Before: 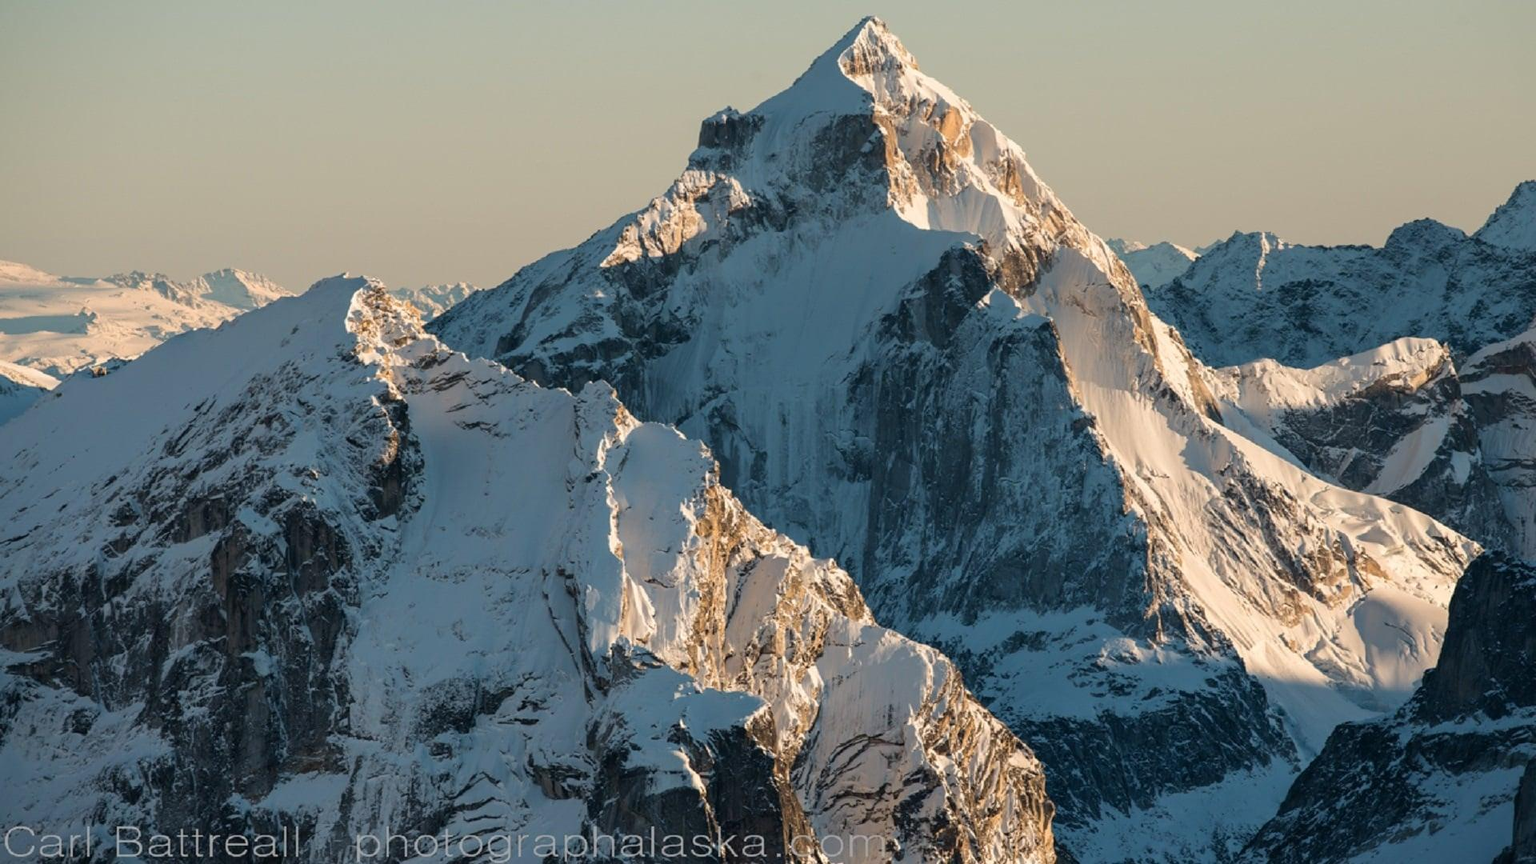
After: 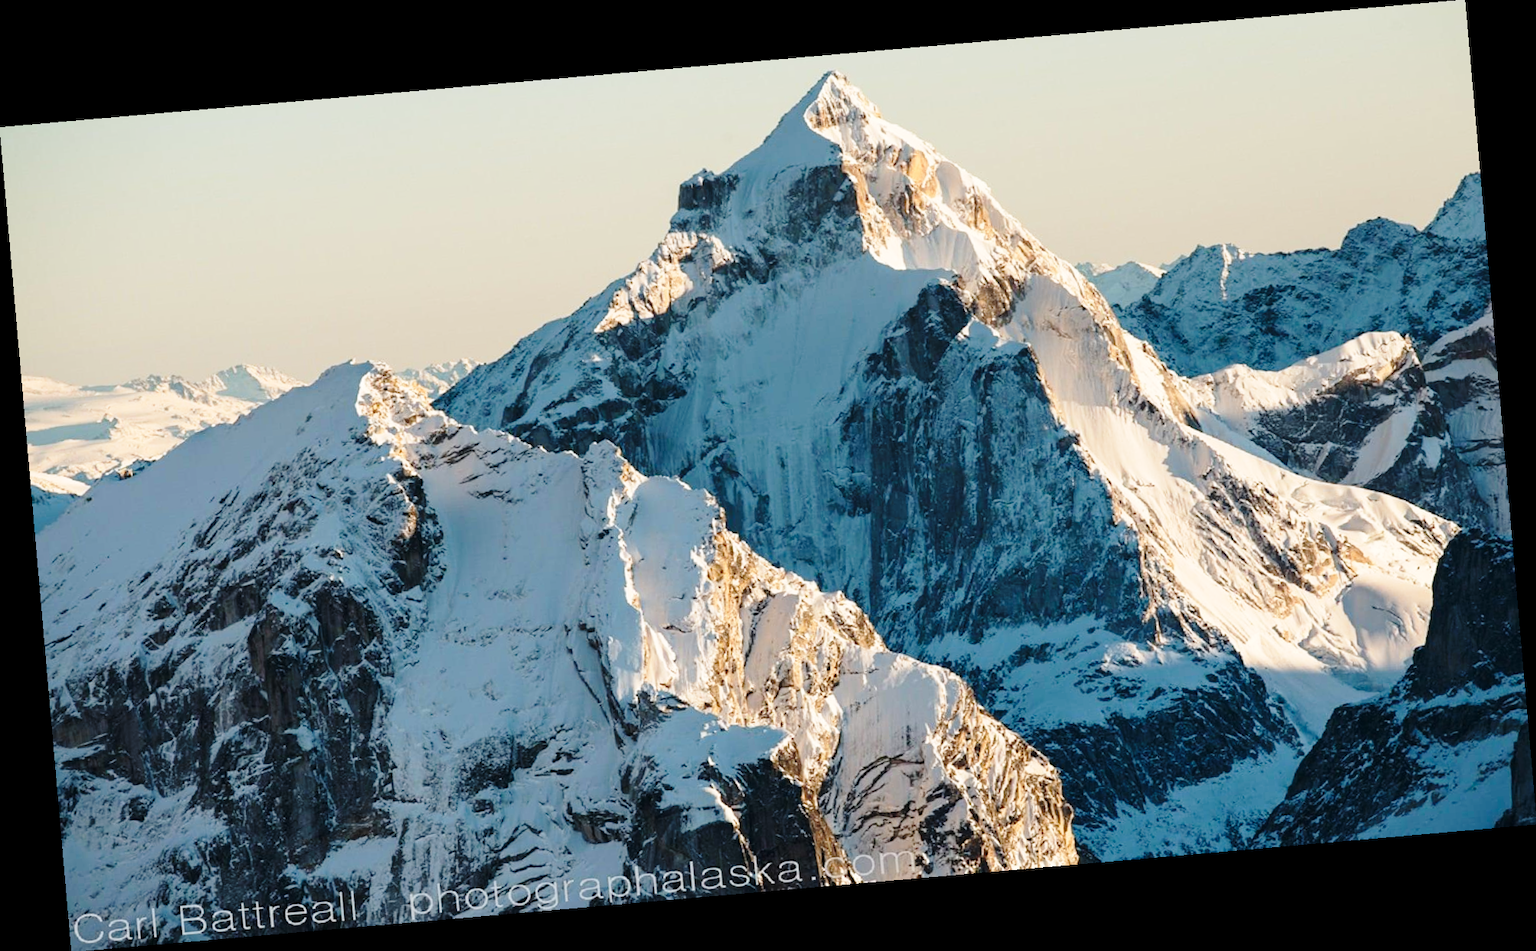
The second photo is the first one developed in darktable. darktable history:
rotate and perspective: rotation -4.98°, automatic cropping off
base curve: curves: ch0 [(0, 0) (0.028, 0.03) (0.121, 0.232) (0.46, 0.748) (0.859, 0.968) (1, 1)], preserve colors none
